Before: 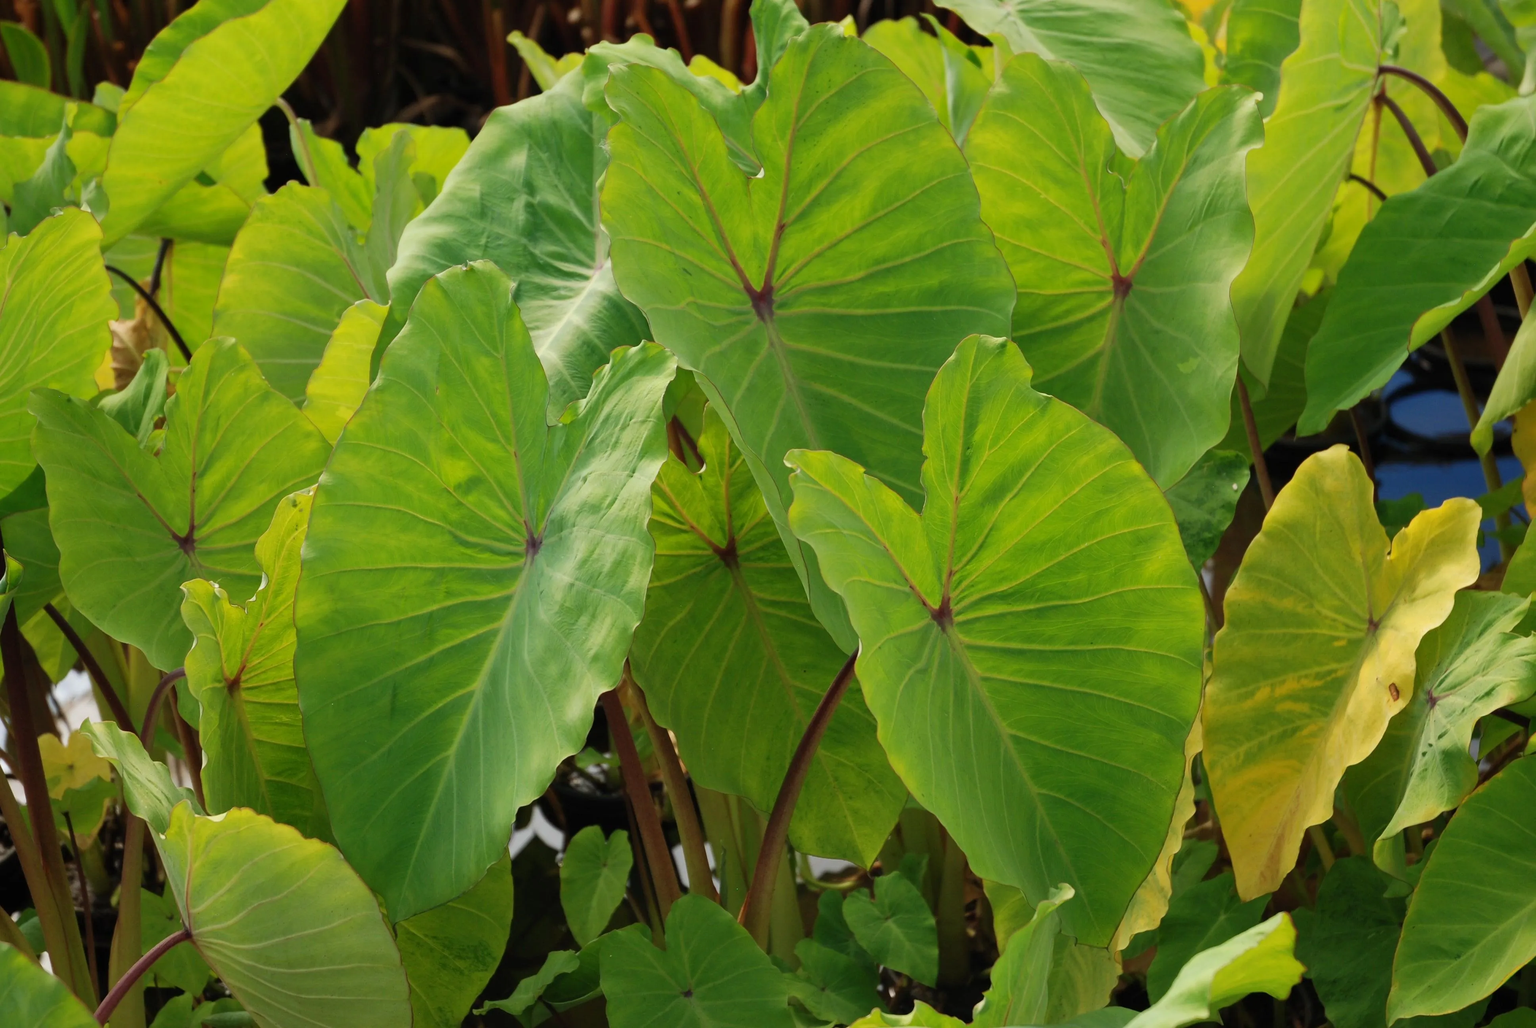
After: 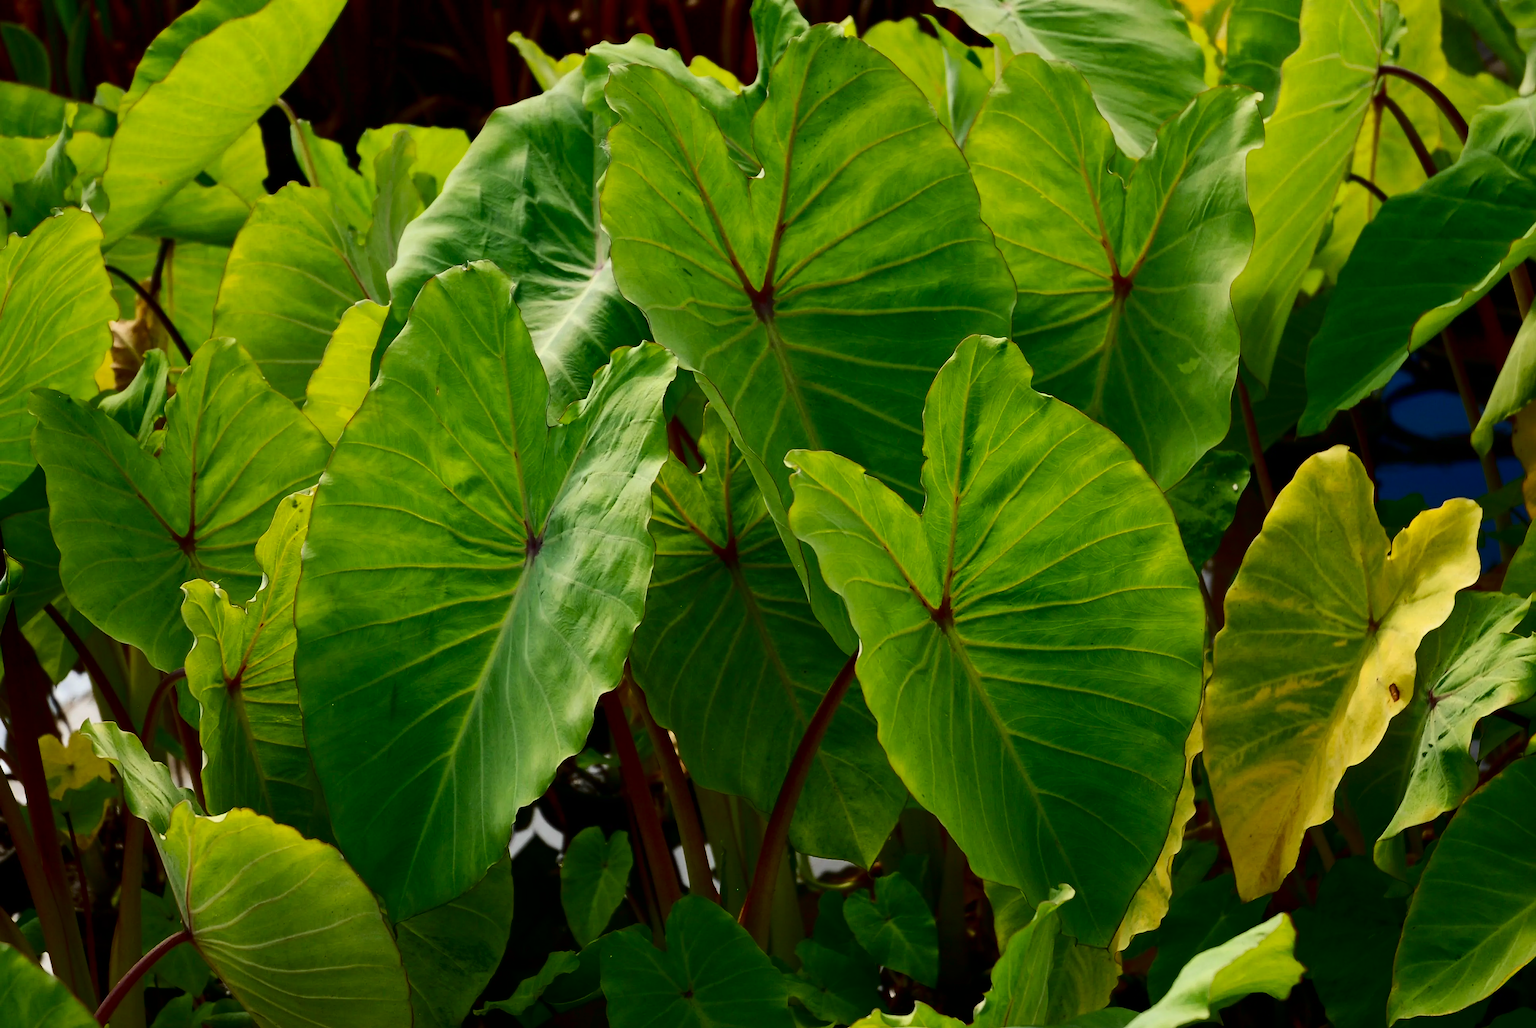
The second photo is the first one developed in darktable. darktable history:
contrast brightness saturation: contrast 0.24, brightness -0.24, saturation 0.14
sharpen: radius 1.559, amount 0.373, threshold 1.271
white balance: emerald 1
